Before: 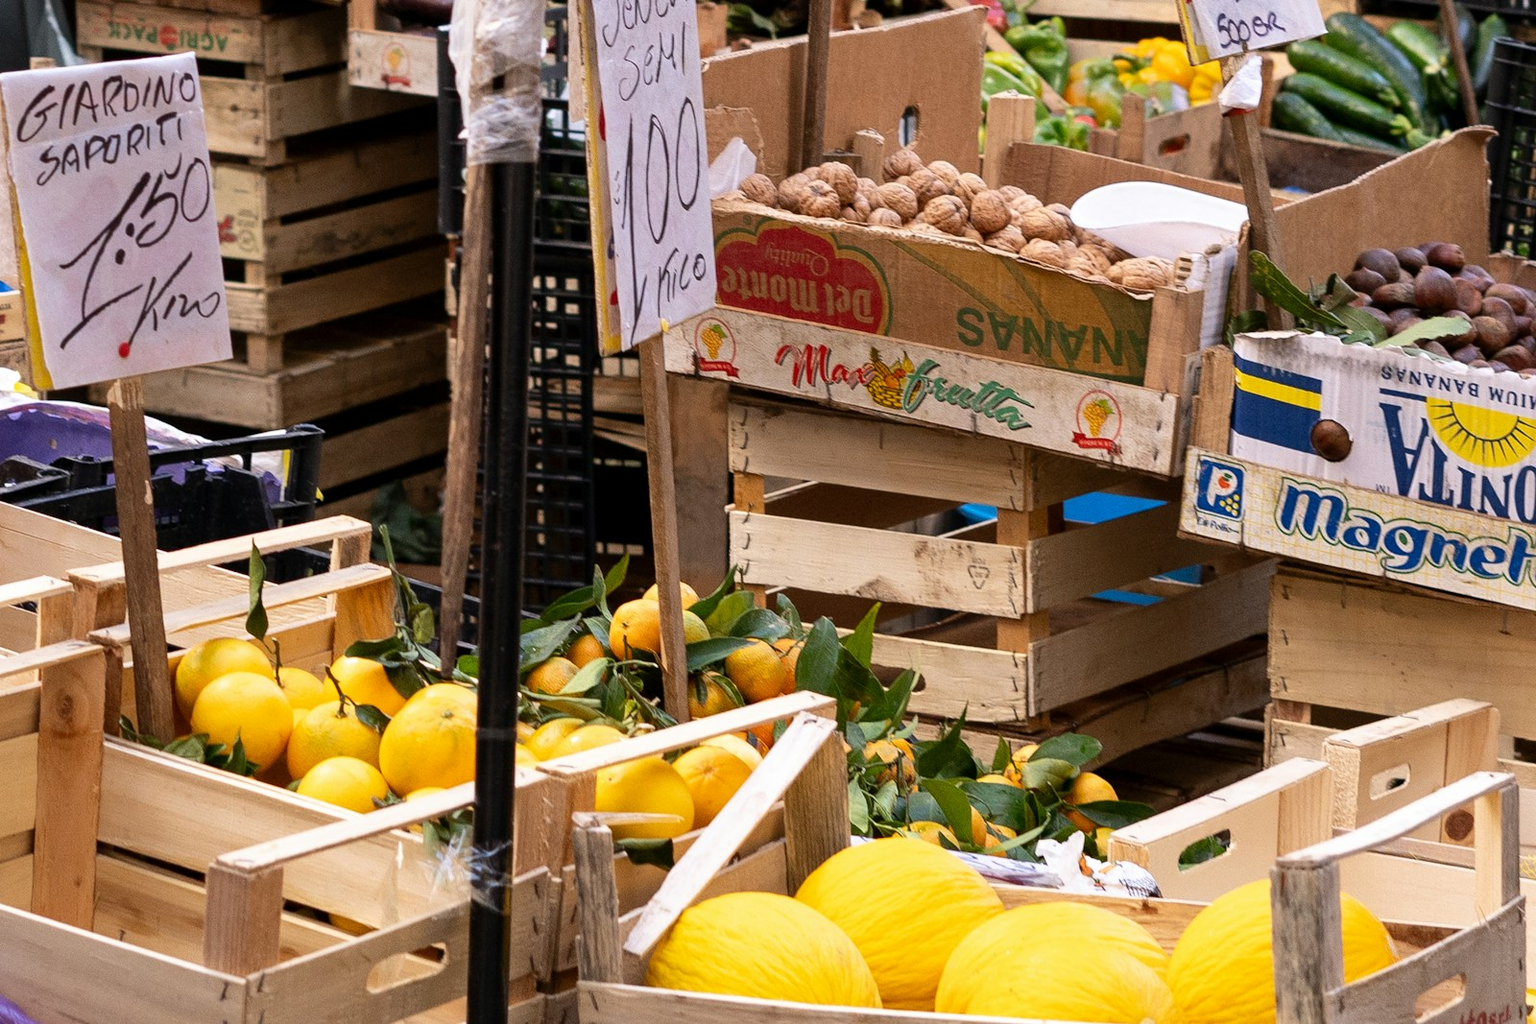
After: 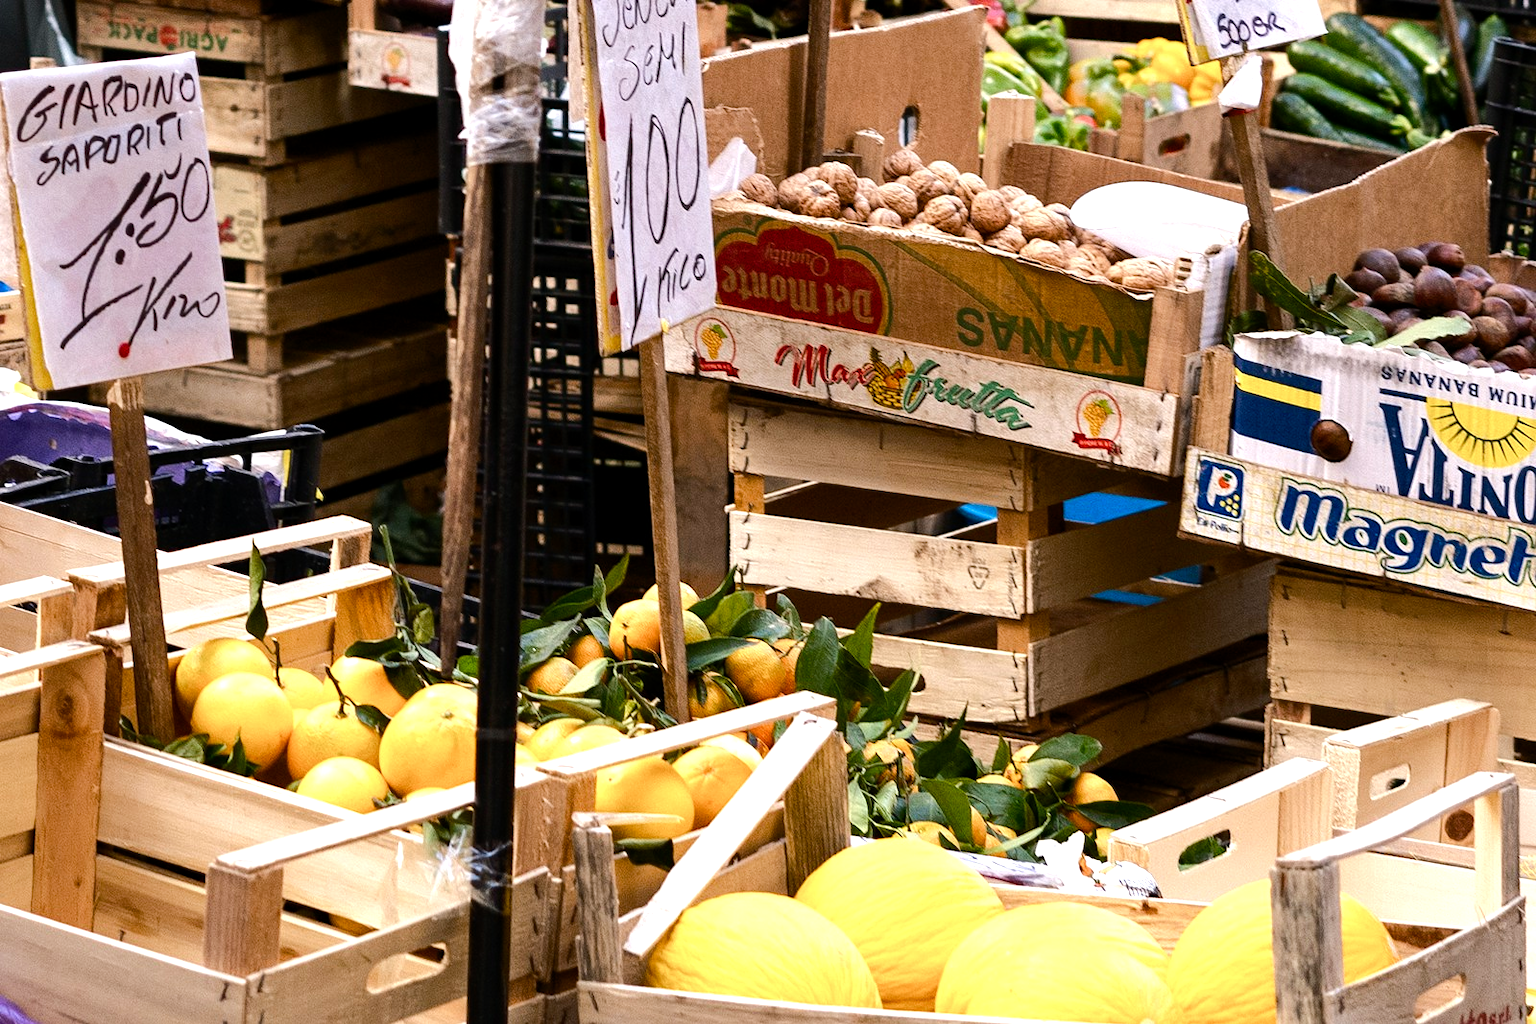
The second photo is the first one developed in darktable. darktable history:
color balance rgb: shadows lift › chroma 0.962%, shadows lift › hue 109.95°, perceptual saturation grading › global saturation 20%, perceptual saturation grading › highlights -50.063%, perceptual saturation grading › shadows 30.302%, perceptual brilliance grading › highlights 17.063%, perceptual brilliance grading › mid-tones 32.509%, perceptual brilliance grading › shadows -30.59%, global vibrance 9.28%
